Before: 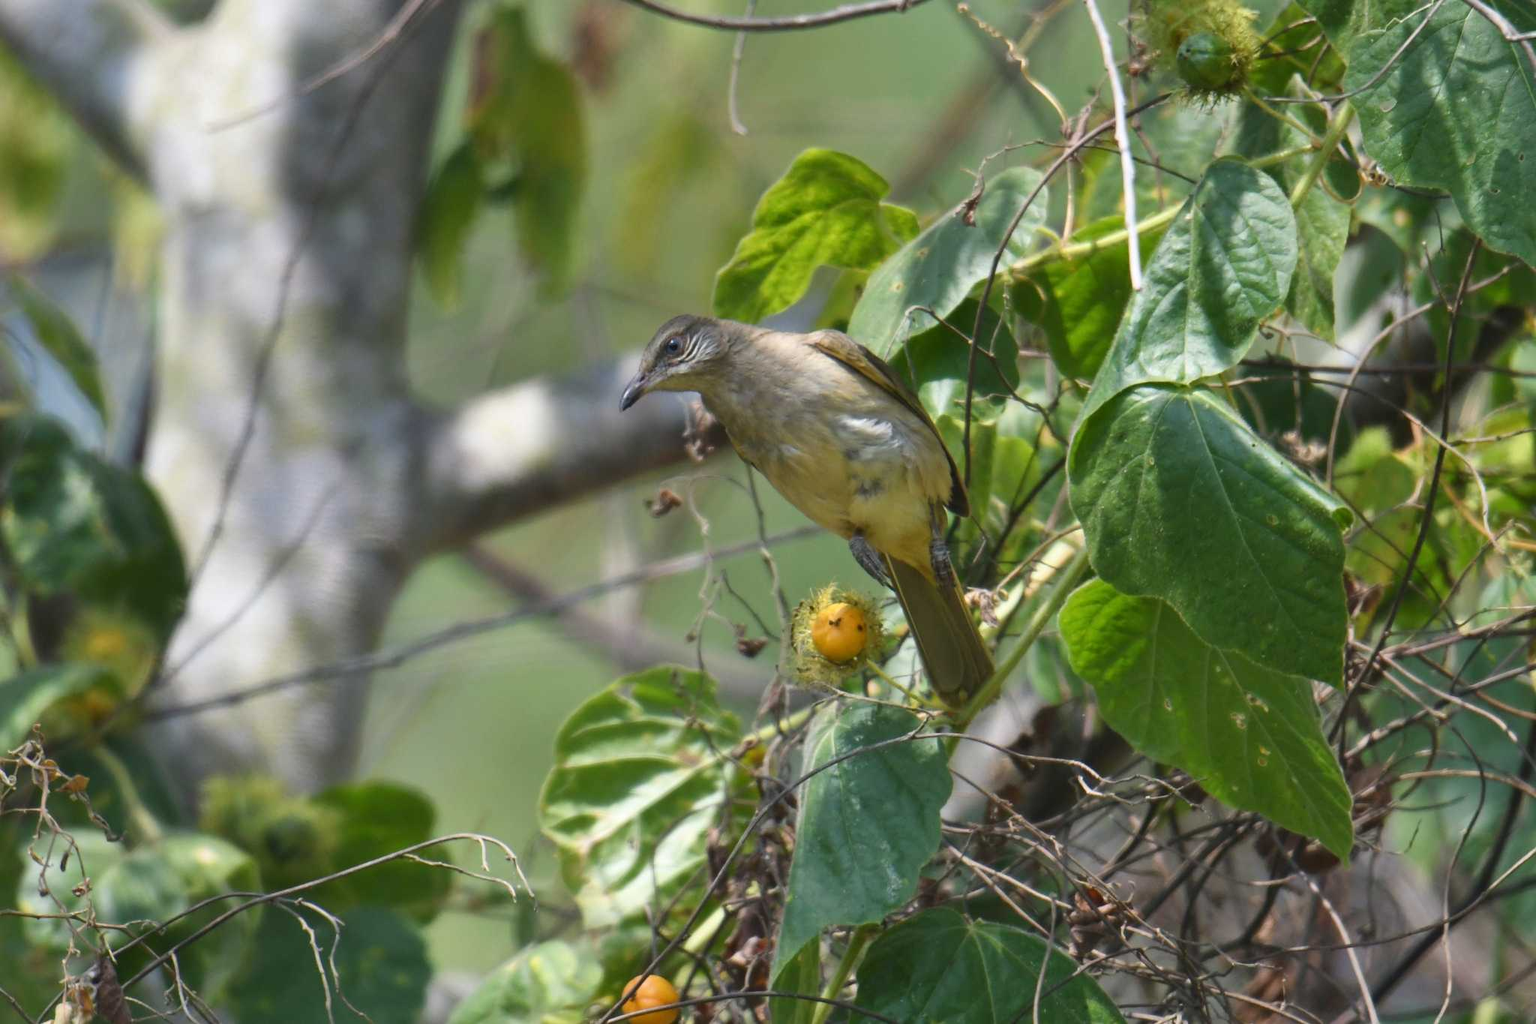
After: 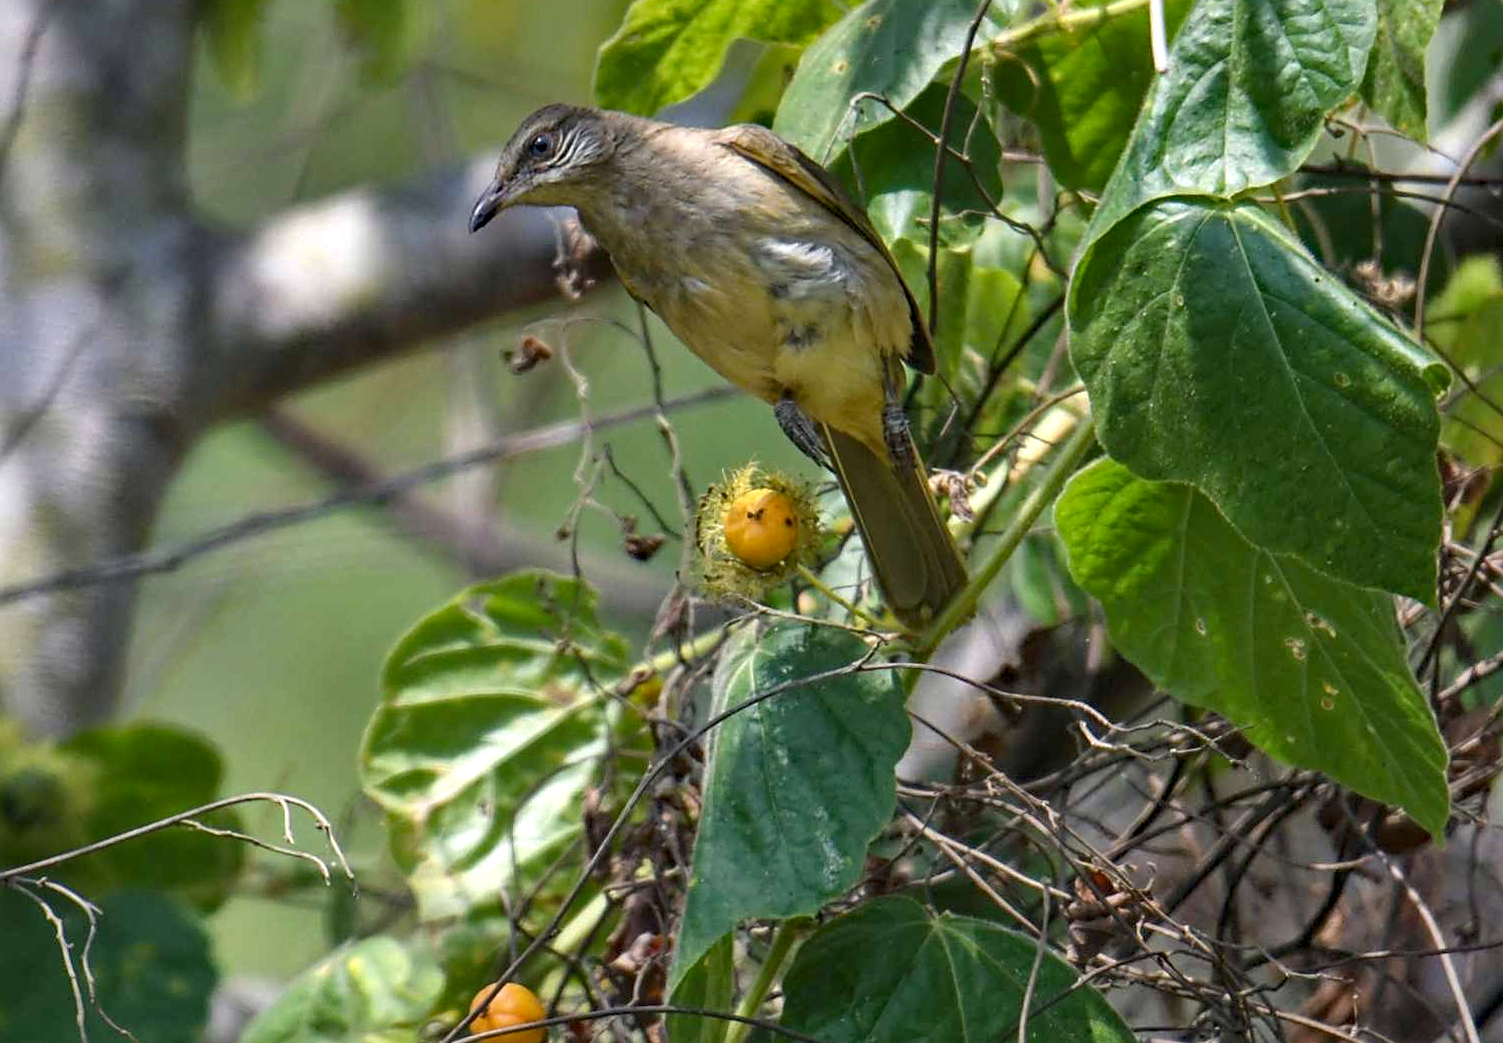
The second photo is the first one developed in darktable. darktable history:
local contrast: on, module defaults
sharpen: on, module defaults
haze removal: strength 0.29, distance 0.25, compatibility mode true, adaptive false
crop: left 16.871%, top 22.857%, right 9.116%
rotate and perspective: rotation 0.192°, lens shift (horizontal) -0.015, crop left 0.005, crop right 0.996, crop top 0.006, crop bottom 0.99
